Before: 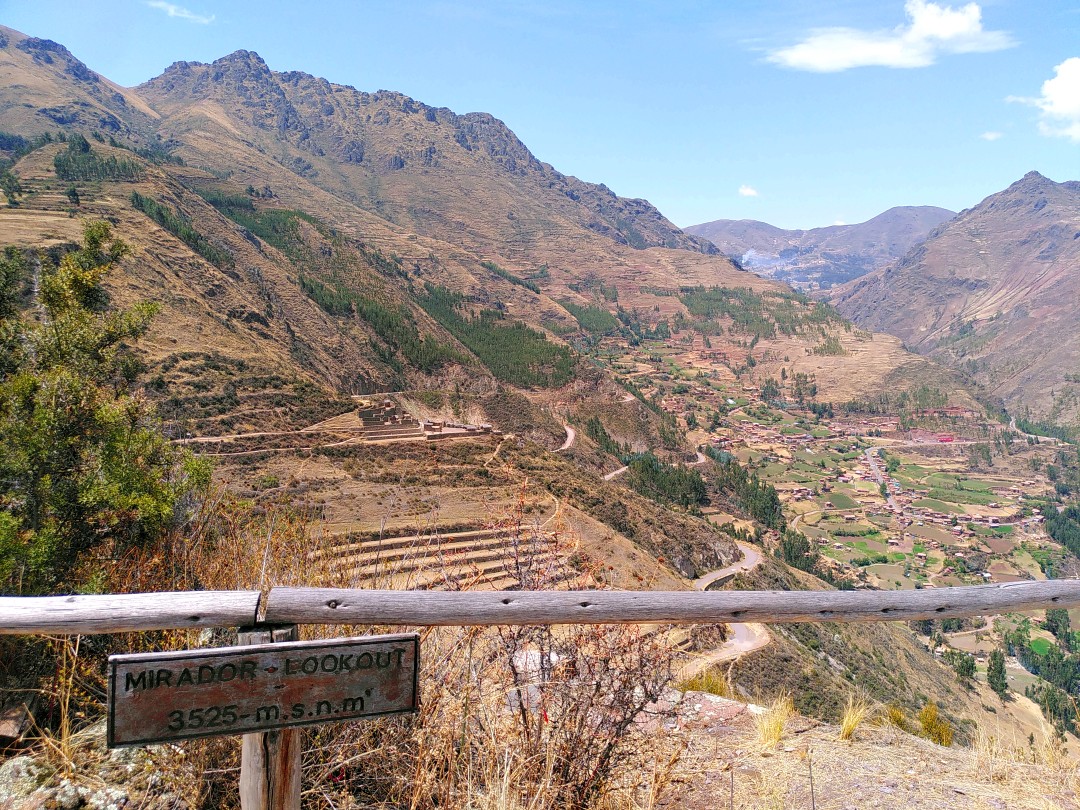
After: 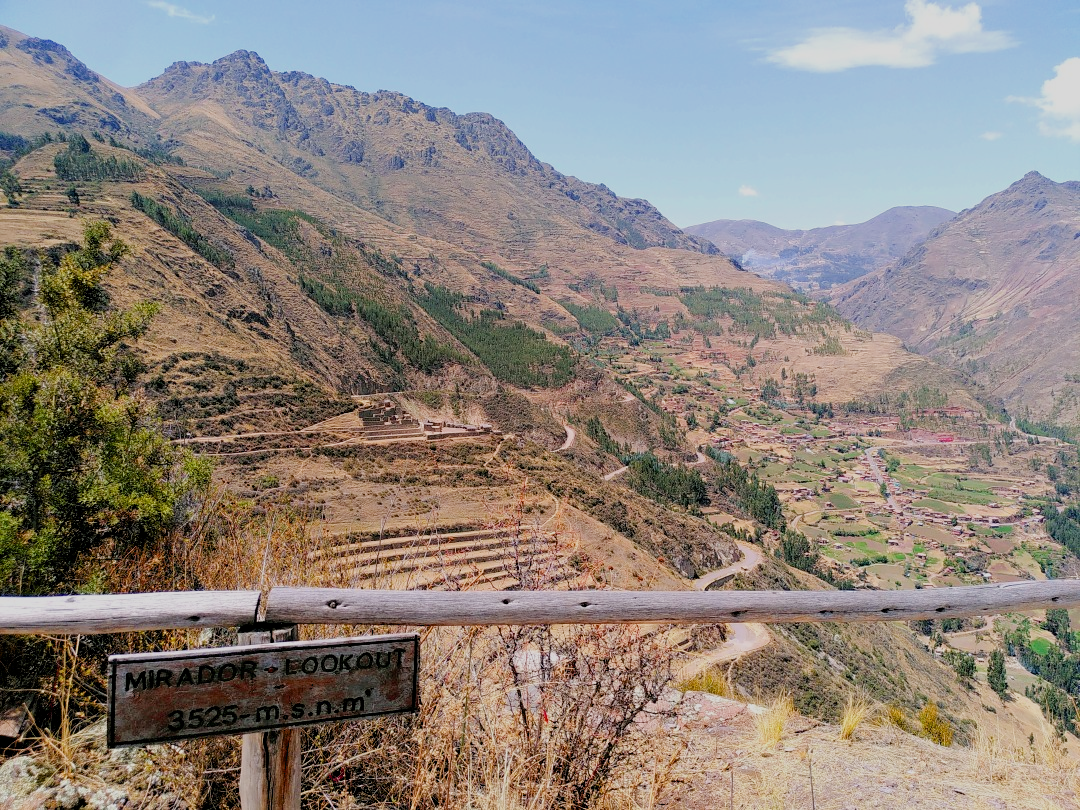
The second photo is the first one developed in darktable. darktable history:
exposure: black level correction 0.007, exposure 0.096 EV, compensate exposure bias true, compensate highlight preservation false
filmic rgb: black relative exposure -7.65 EV, white relative exposure 4.56 EV, hardness 3.61
